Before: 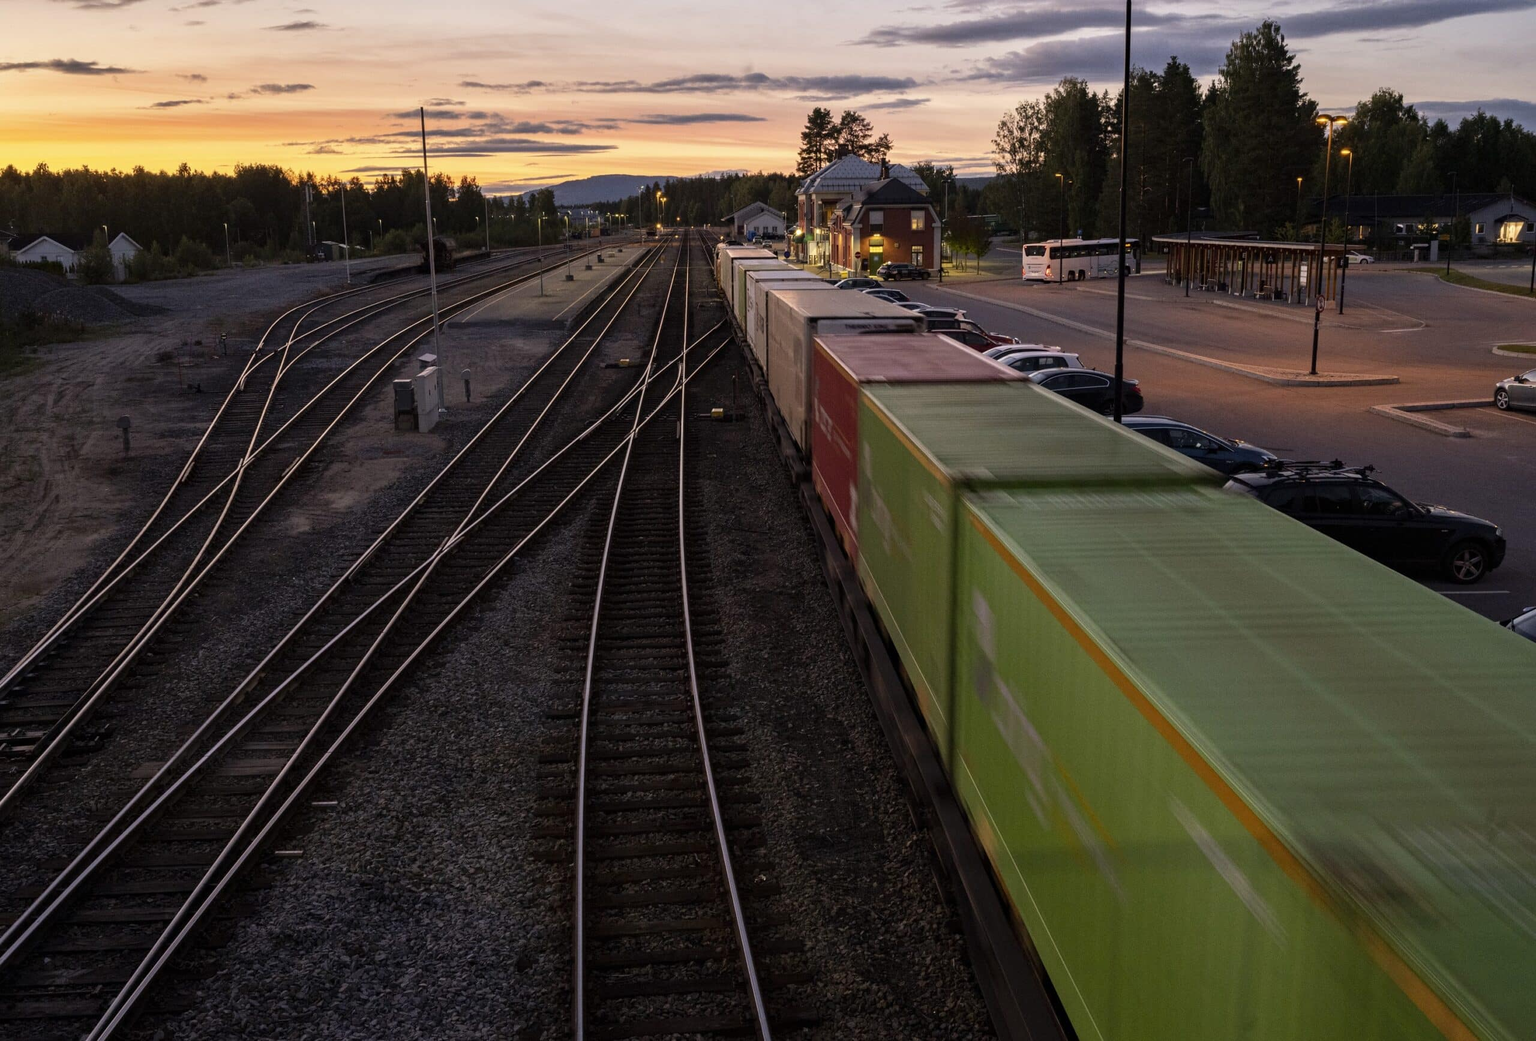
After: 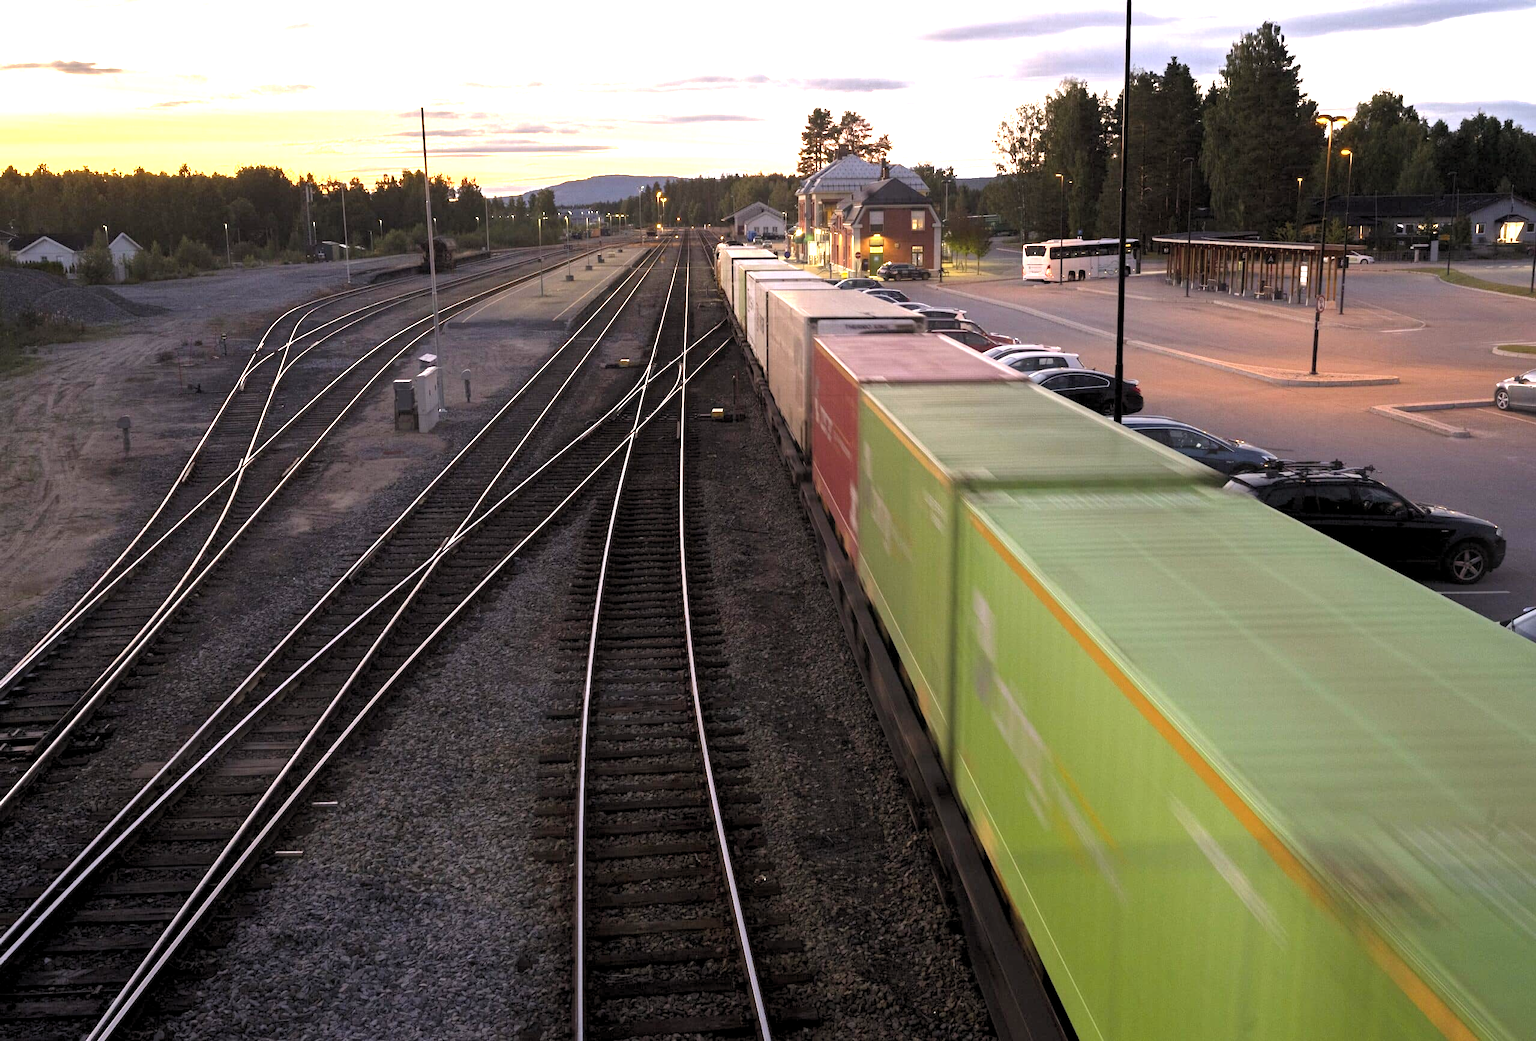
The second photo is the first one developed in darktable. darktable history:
rgb levels: levels [[0.01, 0.419, 0.839], [0, 0.5, 1], [0, 0.5, 1]]
contrast equalizer: octaves 7, y [[0.6 ×6], [0.55 ×6], [0 ×6], [0 ×6], [0 ×6]], mix -1
exposure: black level correction 0, exposure 1.55 EV, compensate exposure bias true, compensate highlight preservation false
